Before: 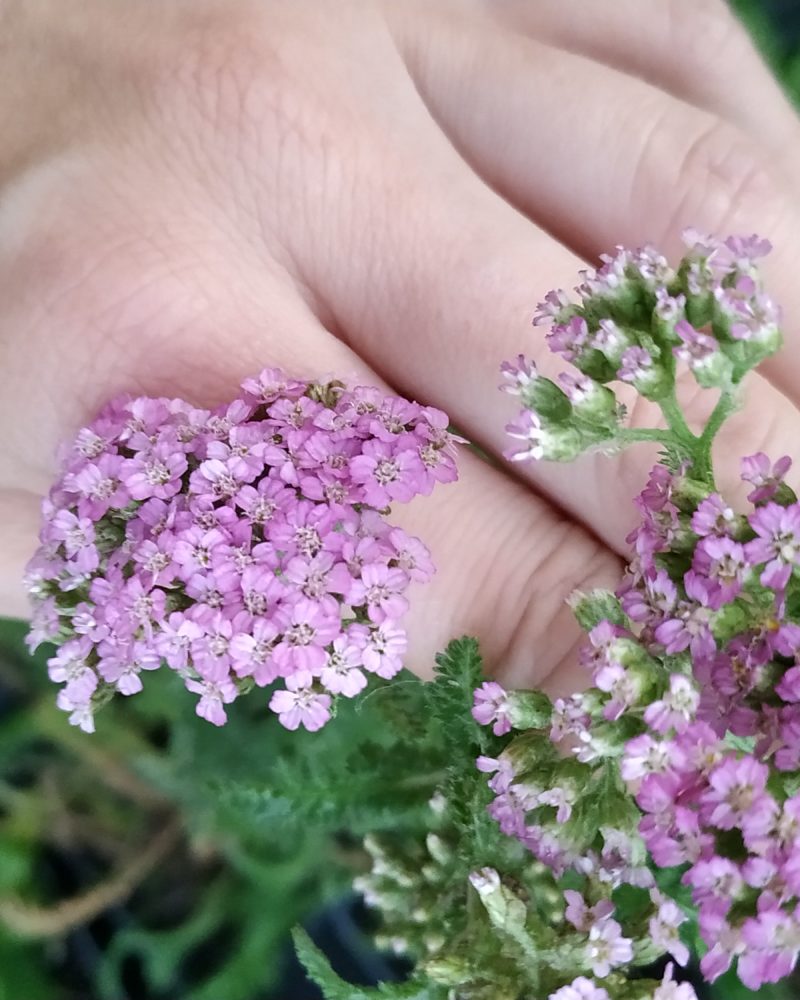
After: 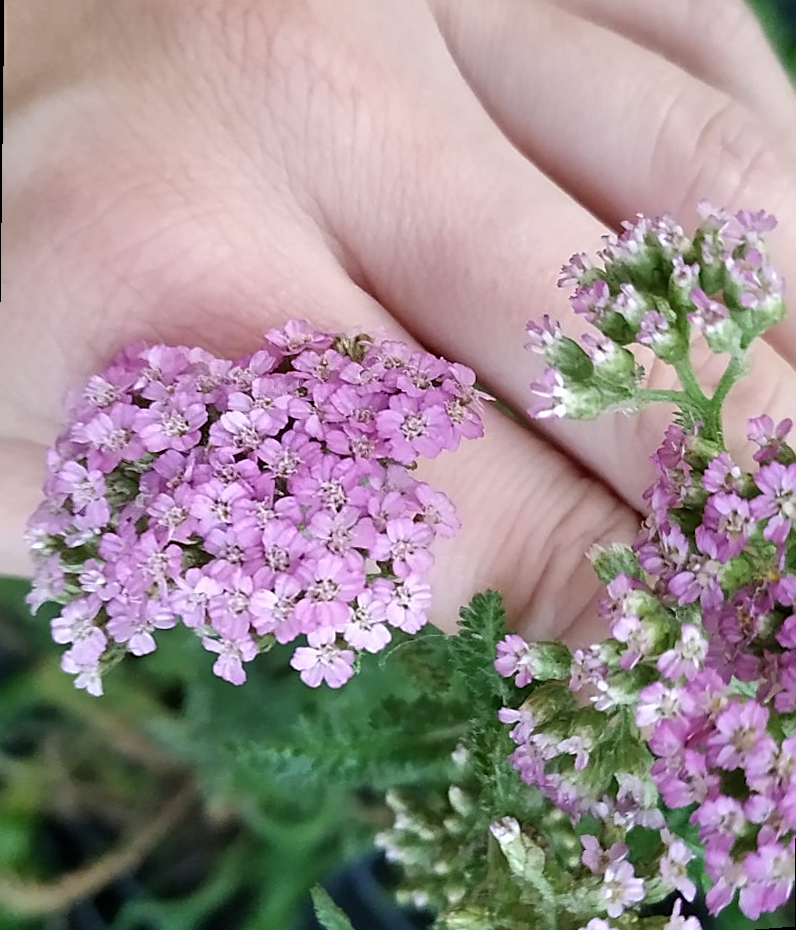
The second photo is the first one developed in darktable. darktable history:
sharpen: on, module defaults
rotate and perspective: rotation 0.679°, lens shift (horizontal) 0.136, crop left 0.009, crop right 0.991, crop top 0.078, crop bottom 0.95
